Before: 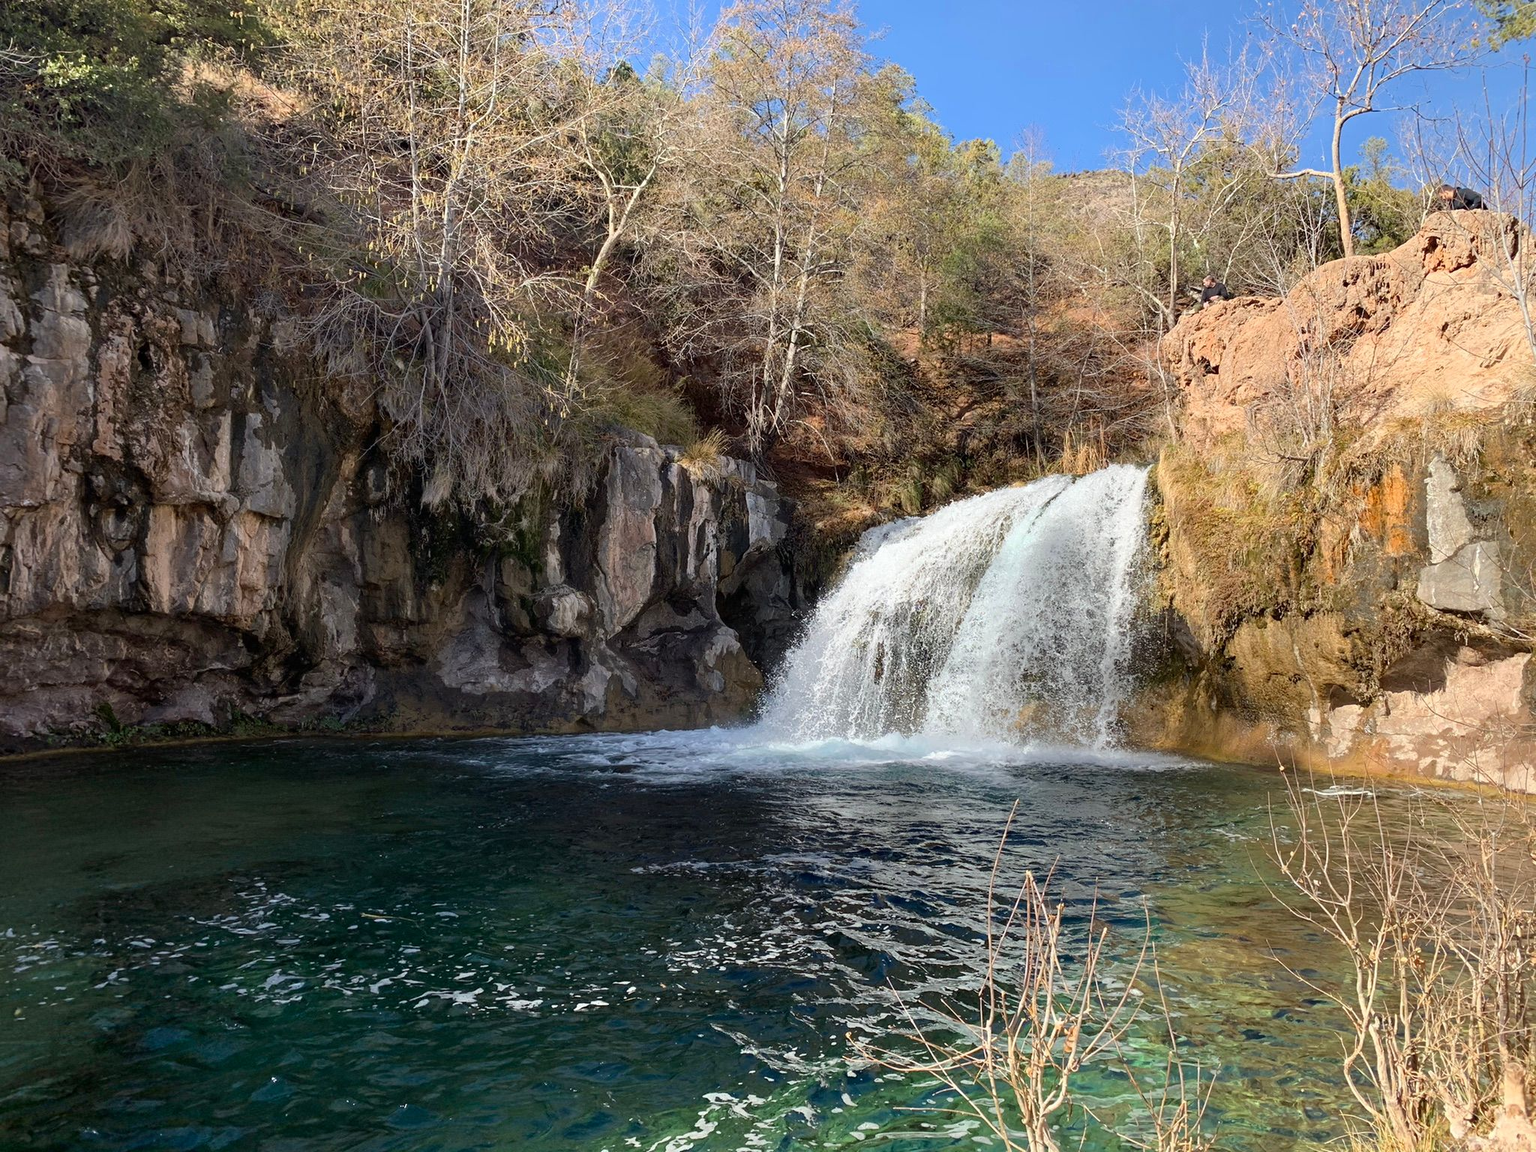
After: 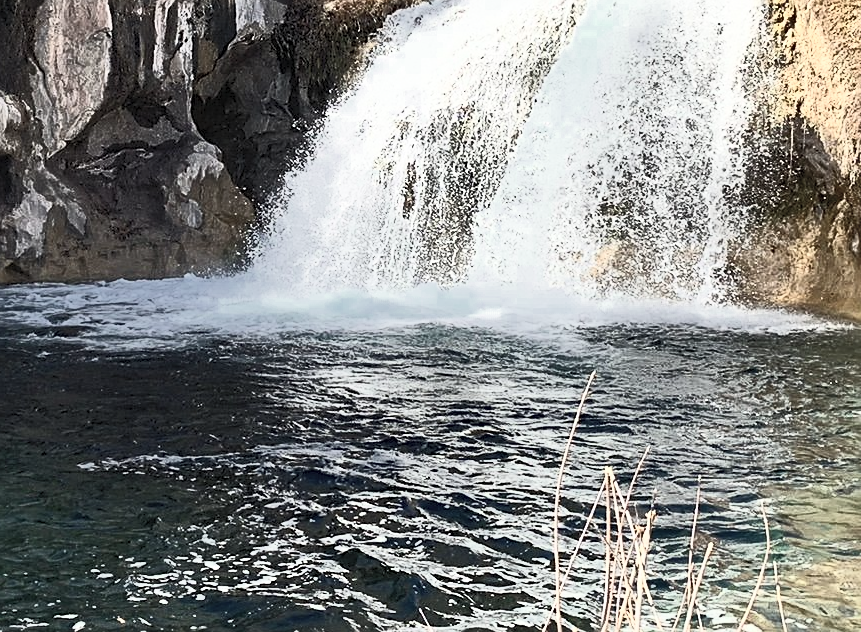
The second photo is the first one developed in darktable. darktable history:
contrast brightness saturation: contrast 0.588, brightness 0.566, saturation -0.333
exposure: exposure -0.002 EV, compensate exposure bias true, compensate highlight preservation false
sharpen: on, module defaults
crop: left 37.302%, top 45.221%, right 20.627%, bottom 13.571%
color zones: curves: ch0 [(0, 0.497) (0.143, 0.5) (0.286, 0.5) (0.429, 0.483) (0.571, 0.116) (0.714, -0.006) (0.857, 0.28) (1, 0.497)]
shadows and highlights: shadows 21.03, highlights -35.53, soften with gaussian
